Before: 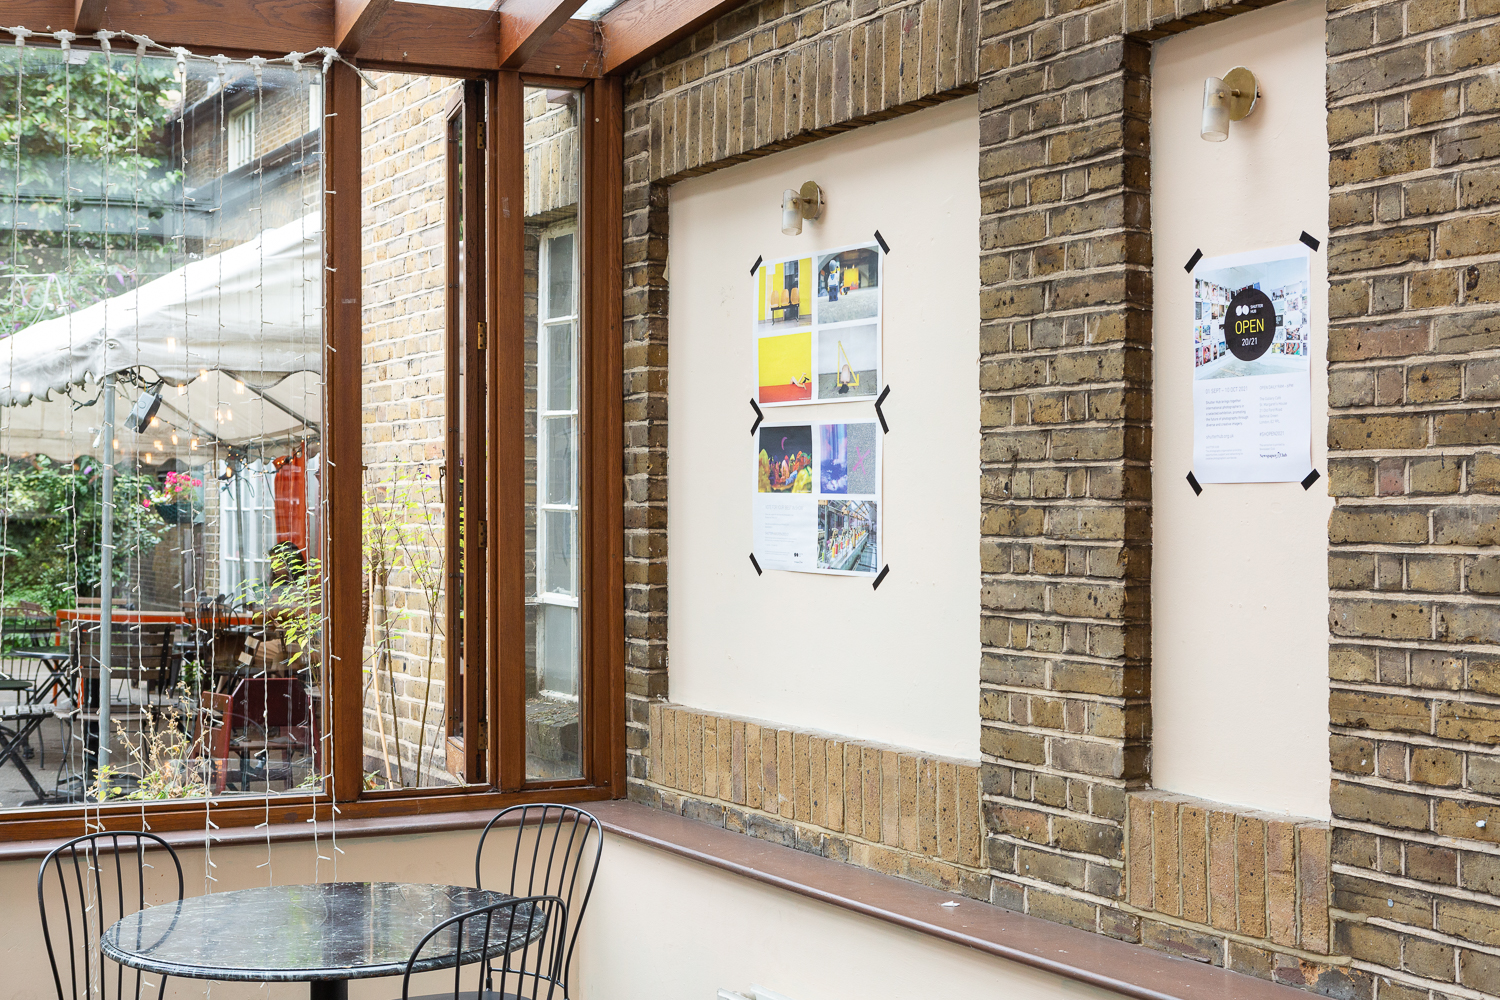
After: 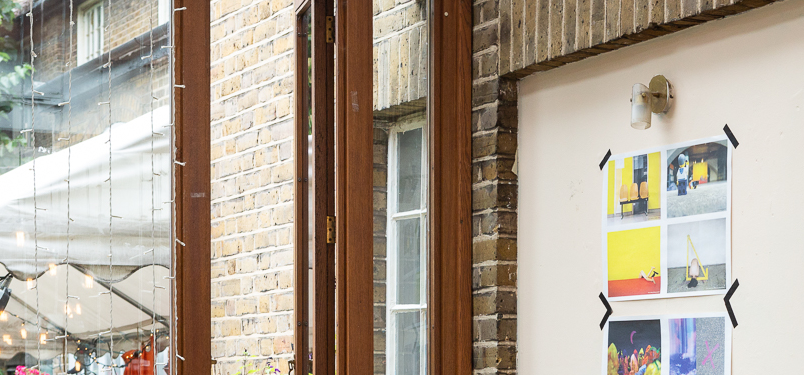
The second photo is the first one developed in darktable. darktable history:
crop: left 10.129%, top 10.623%, right 36.23%, bottom 51.803%
